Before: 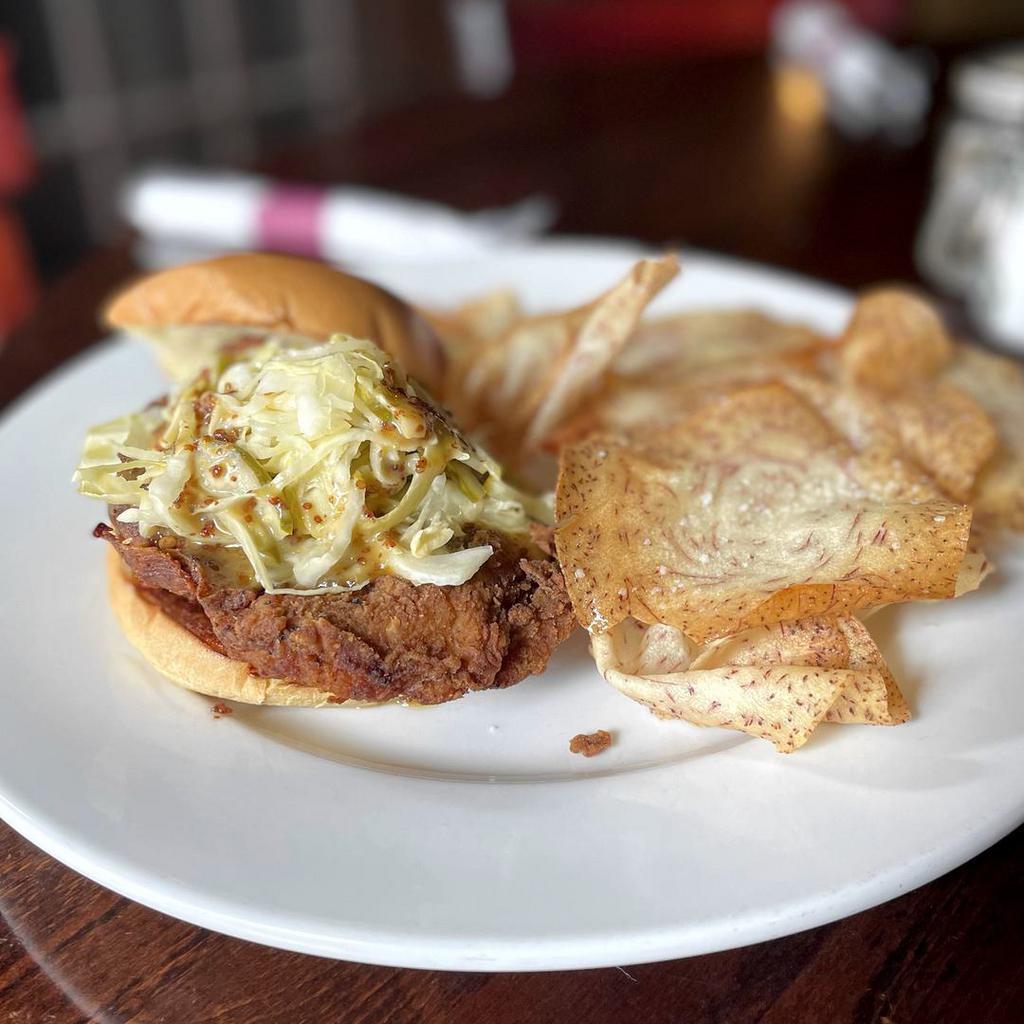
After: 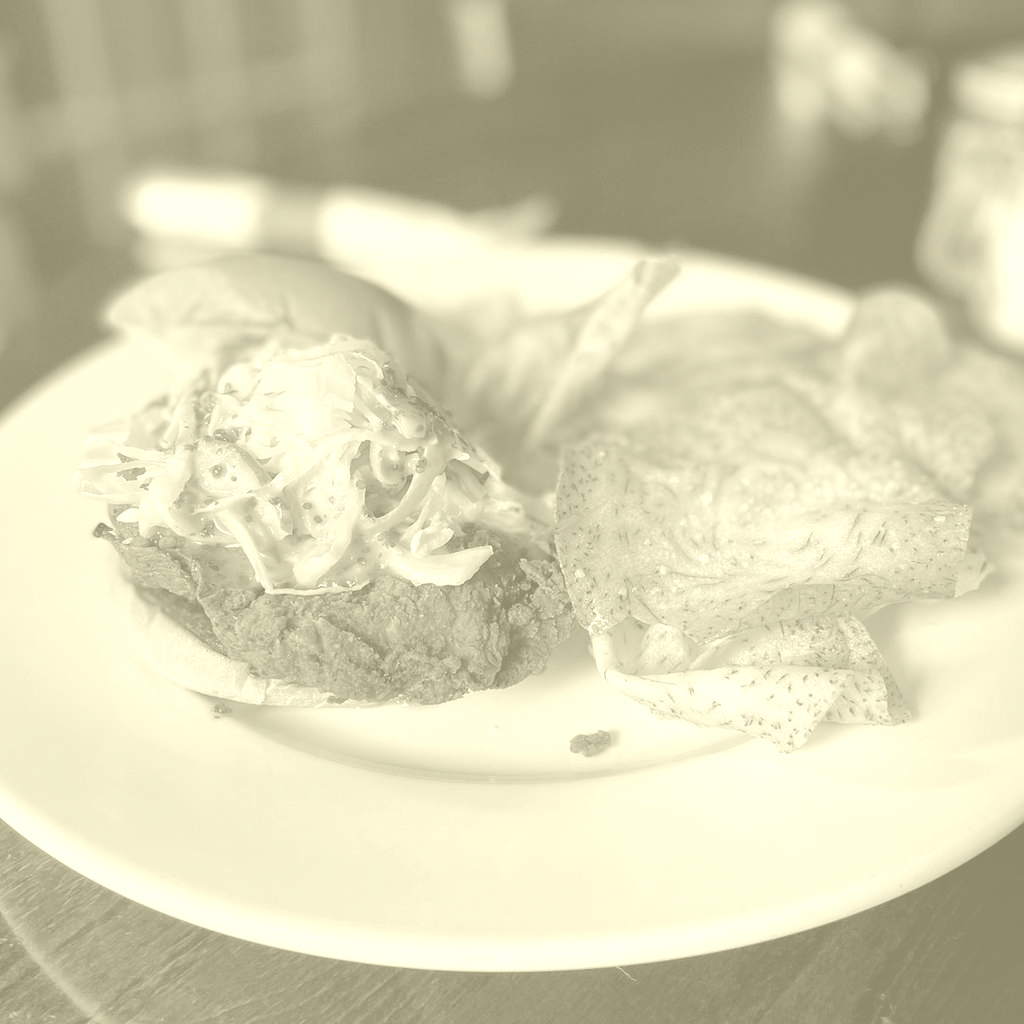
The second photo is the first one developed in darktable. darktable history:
colorize: hue 43.2°, saturation 40%, version 1
white balance: red 0.766, blue 1.537
